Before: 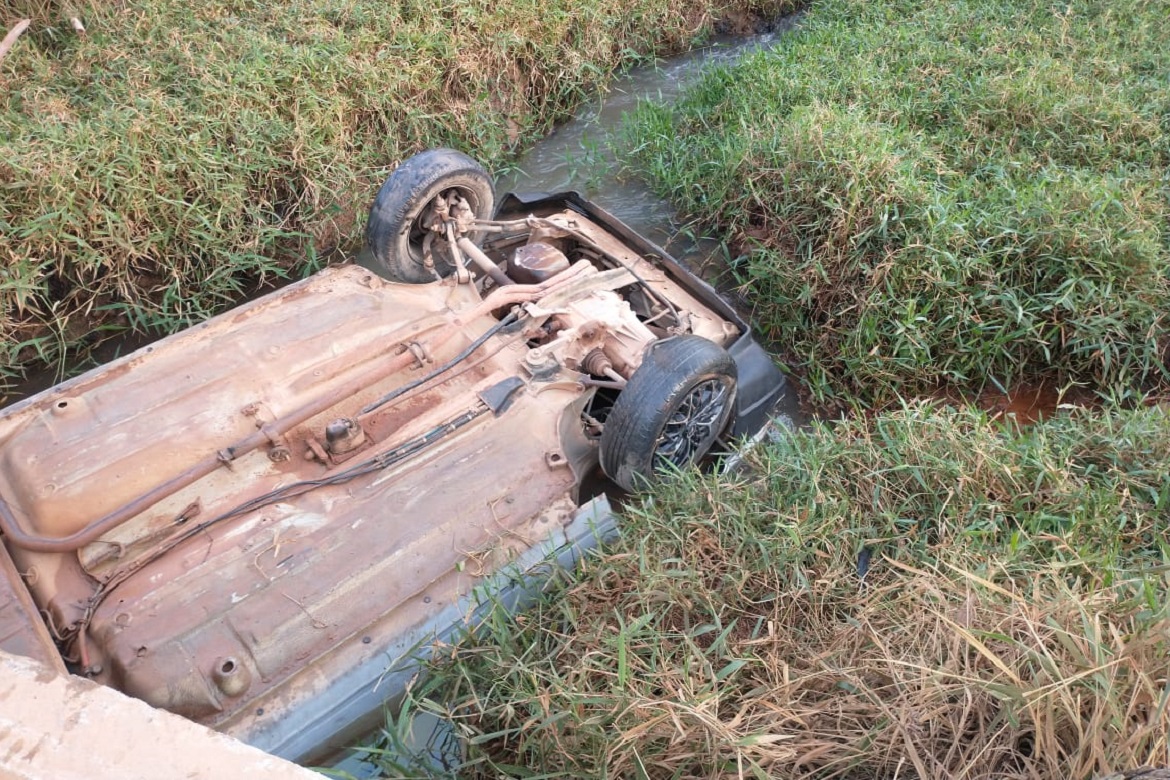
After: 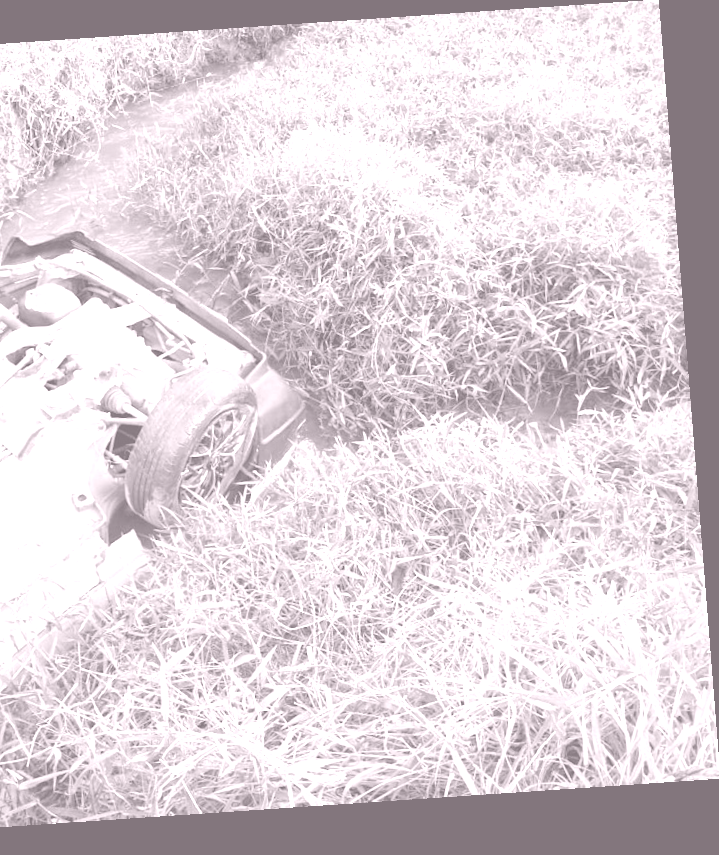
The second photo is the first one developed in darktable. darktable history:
colorize: hue 25.2°, saturation 83%, source mix 82%, lightness 79%, version 1
rotate and perspective: rotation -4.2°, shear 0.006, automatic cropping off
crop: left 41.402%
